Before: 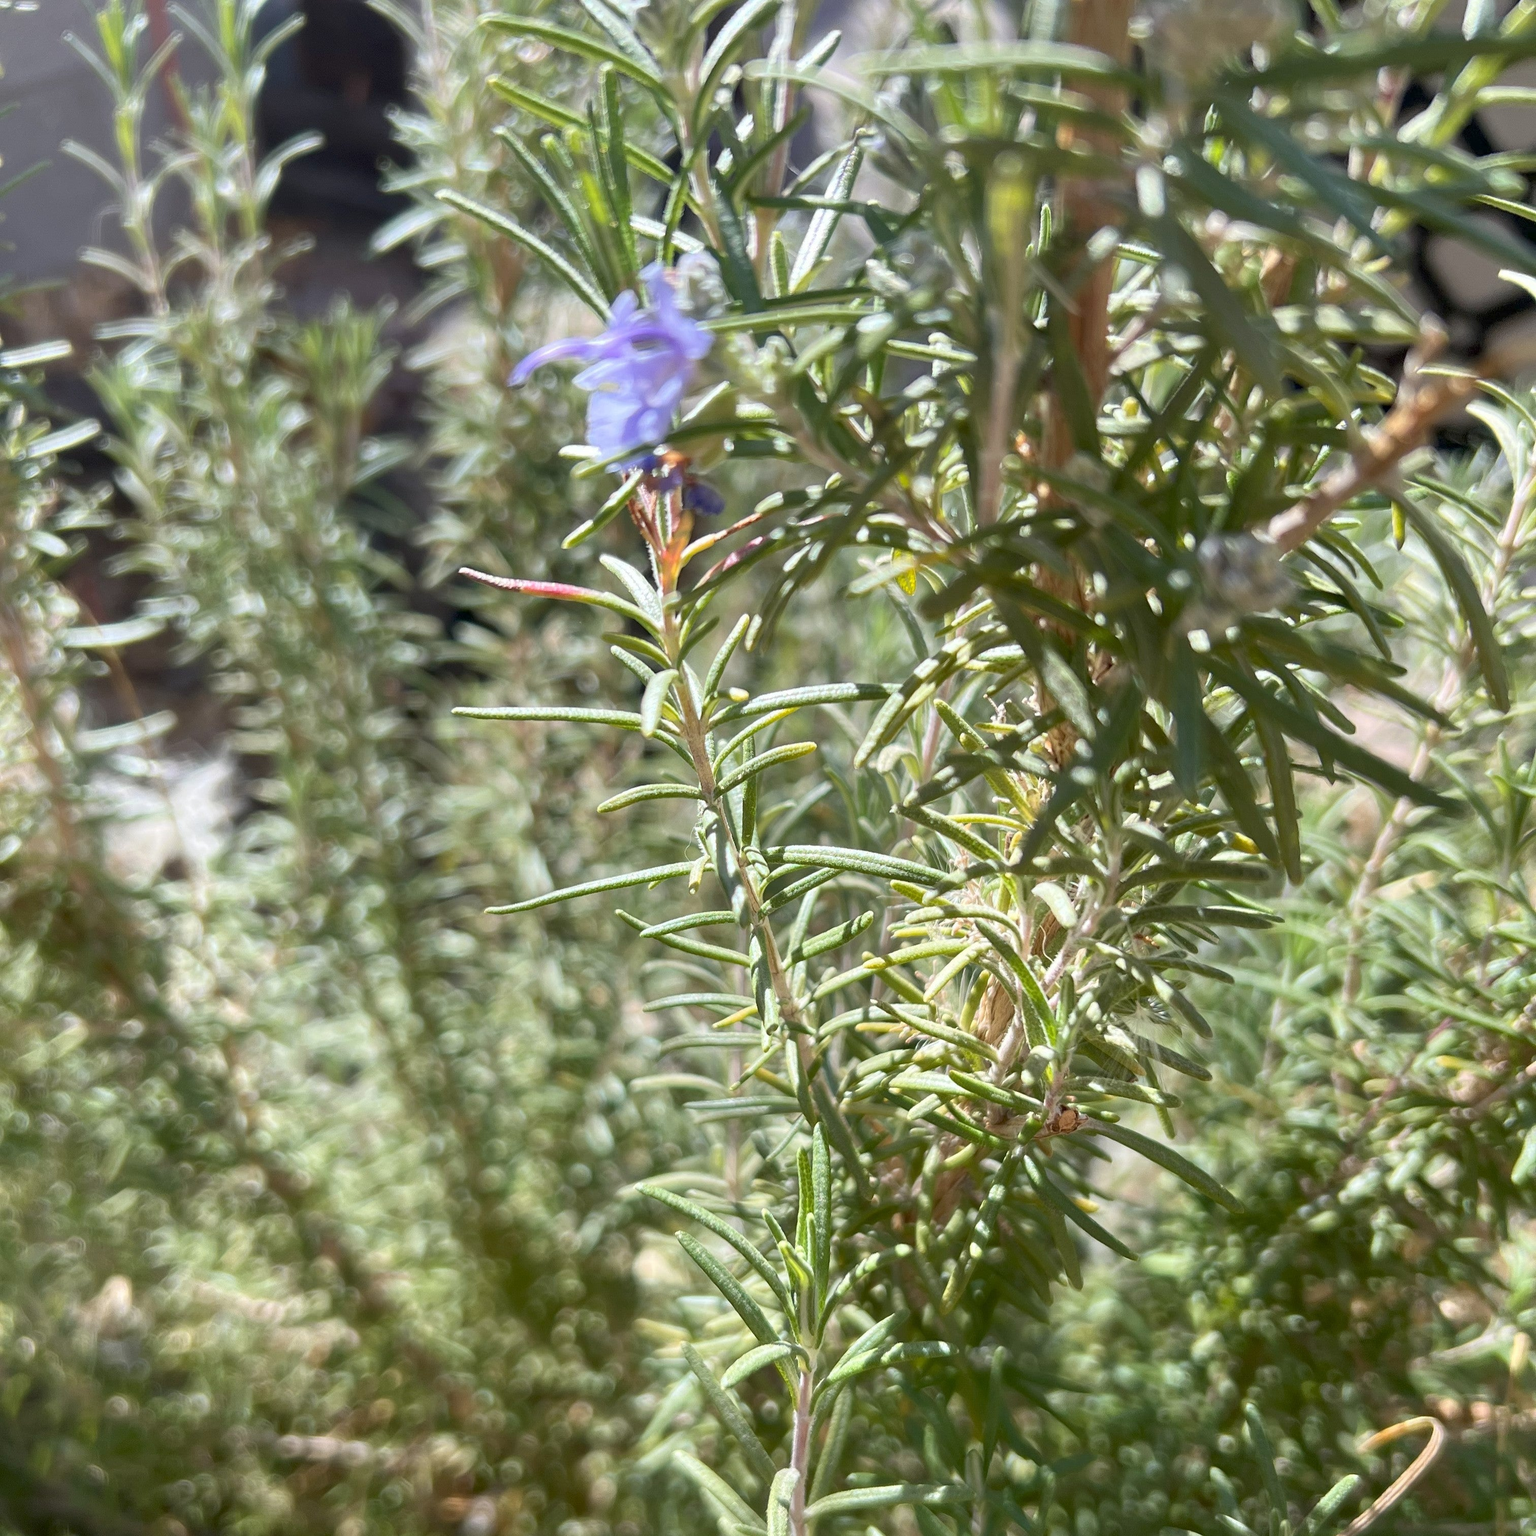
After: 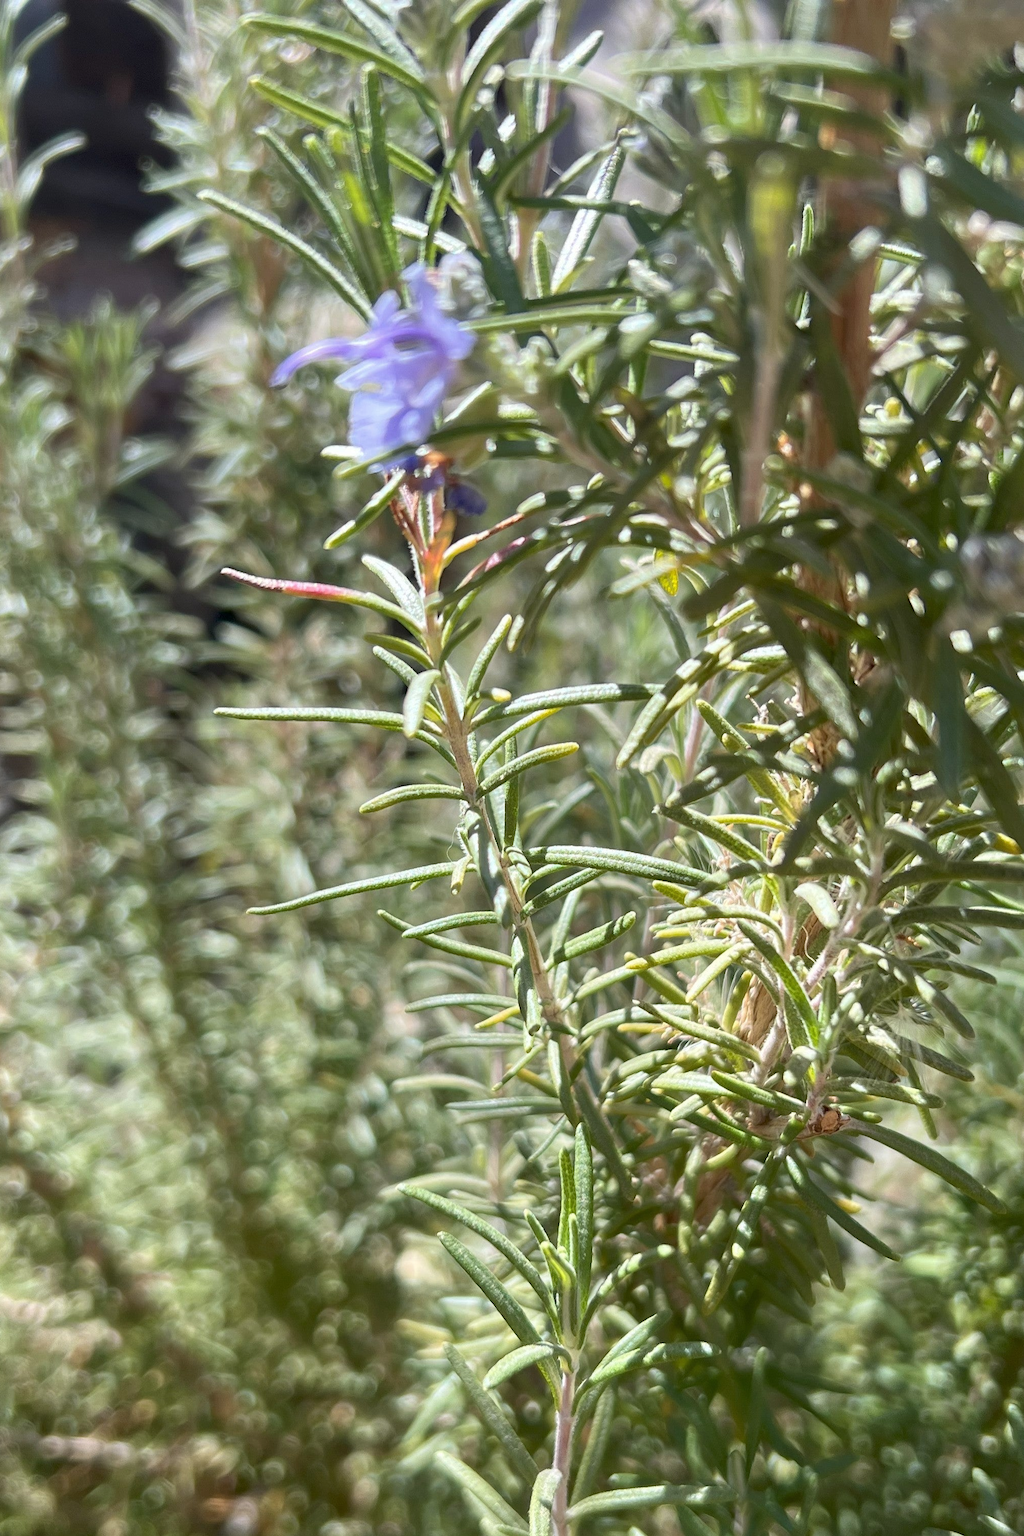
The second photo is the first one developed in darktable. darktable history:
crop and rotate: left 15.549%, right 17.783%
levels: levels [0, 0.51, 1]
